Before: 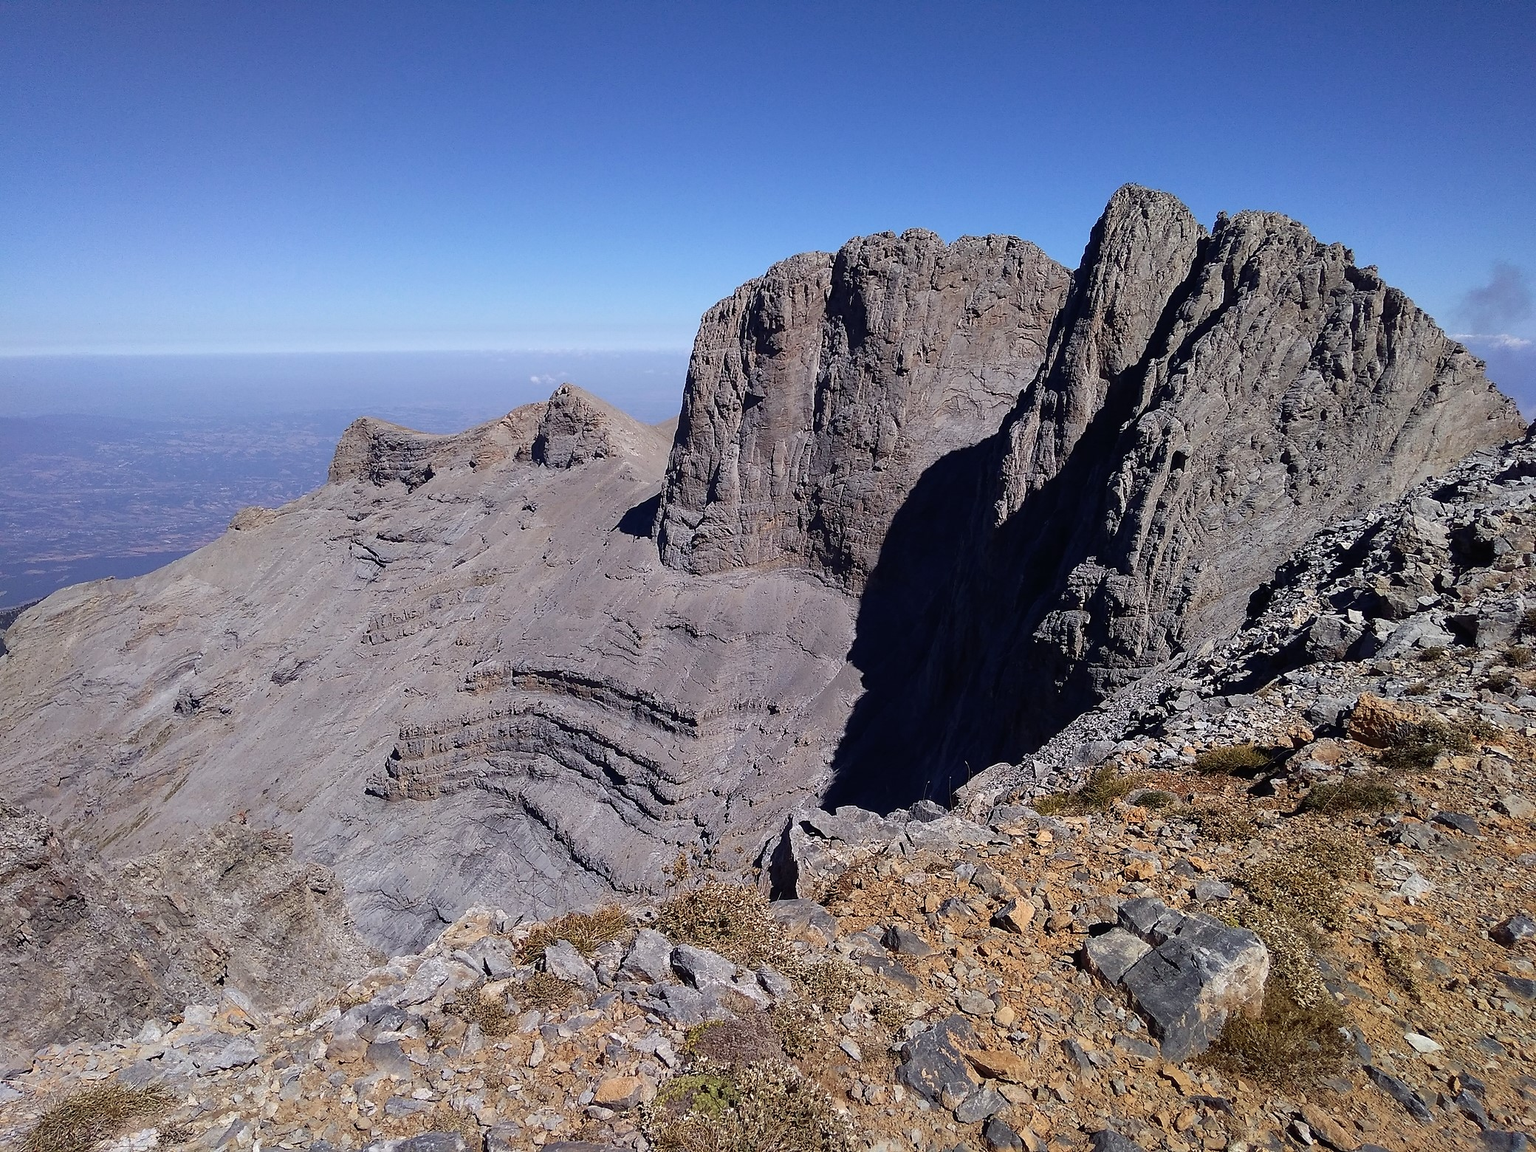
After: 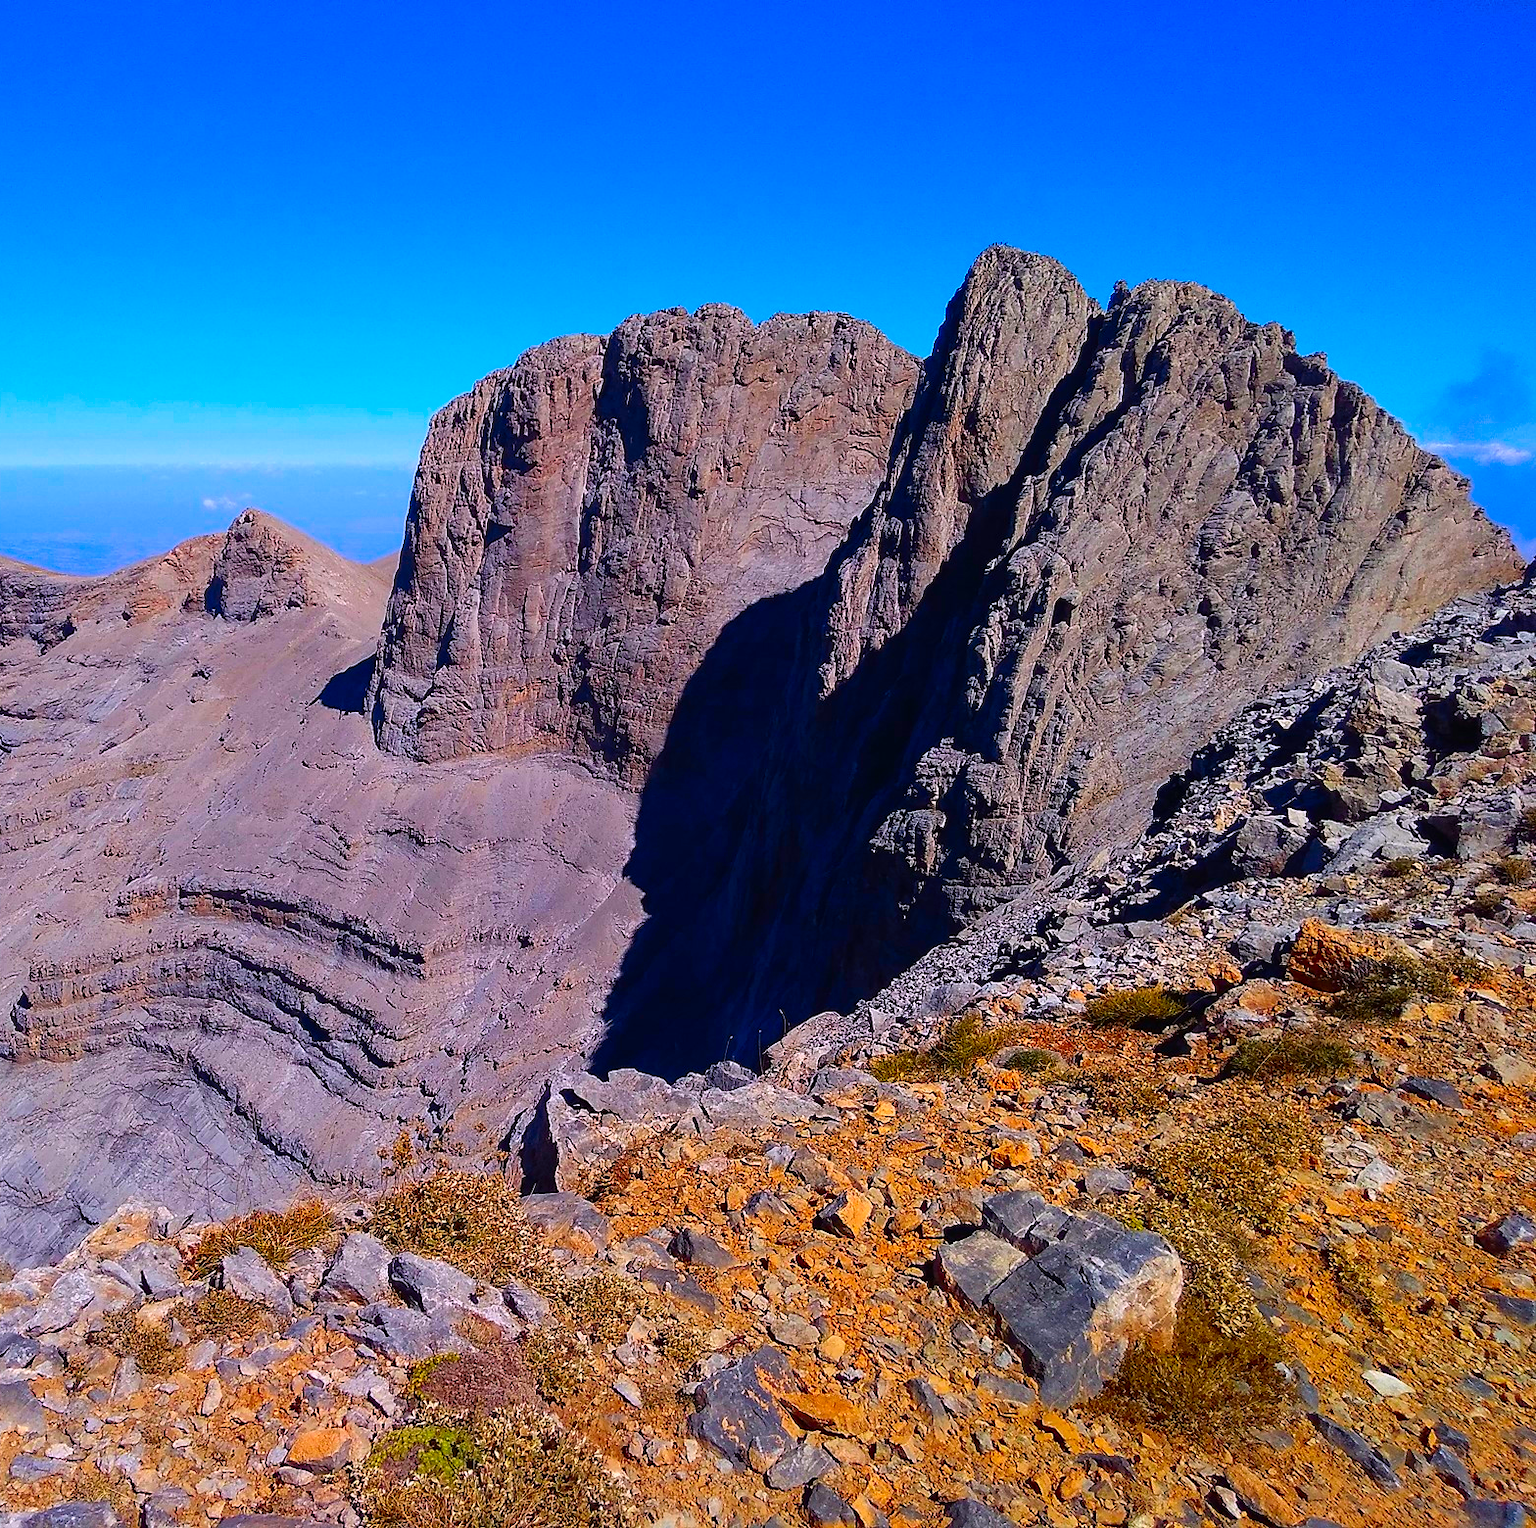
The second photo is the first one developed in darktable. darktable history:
color correction: highlights a* 1.59, highlights b* -1.7, saturation 2.48
crop and rotate: left 24.6%
